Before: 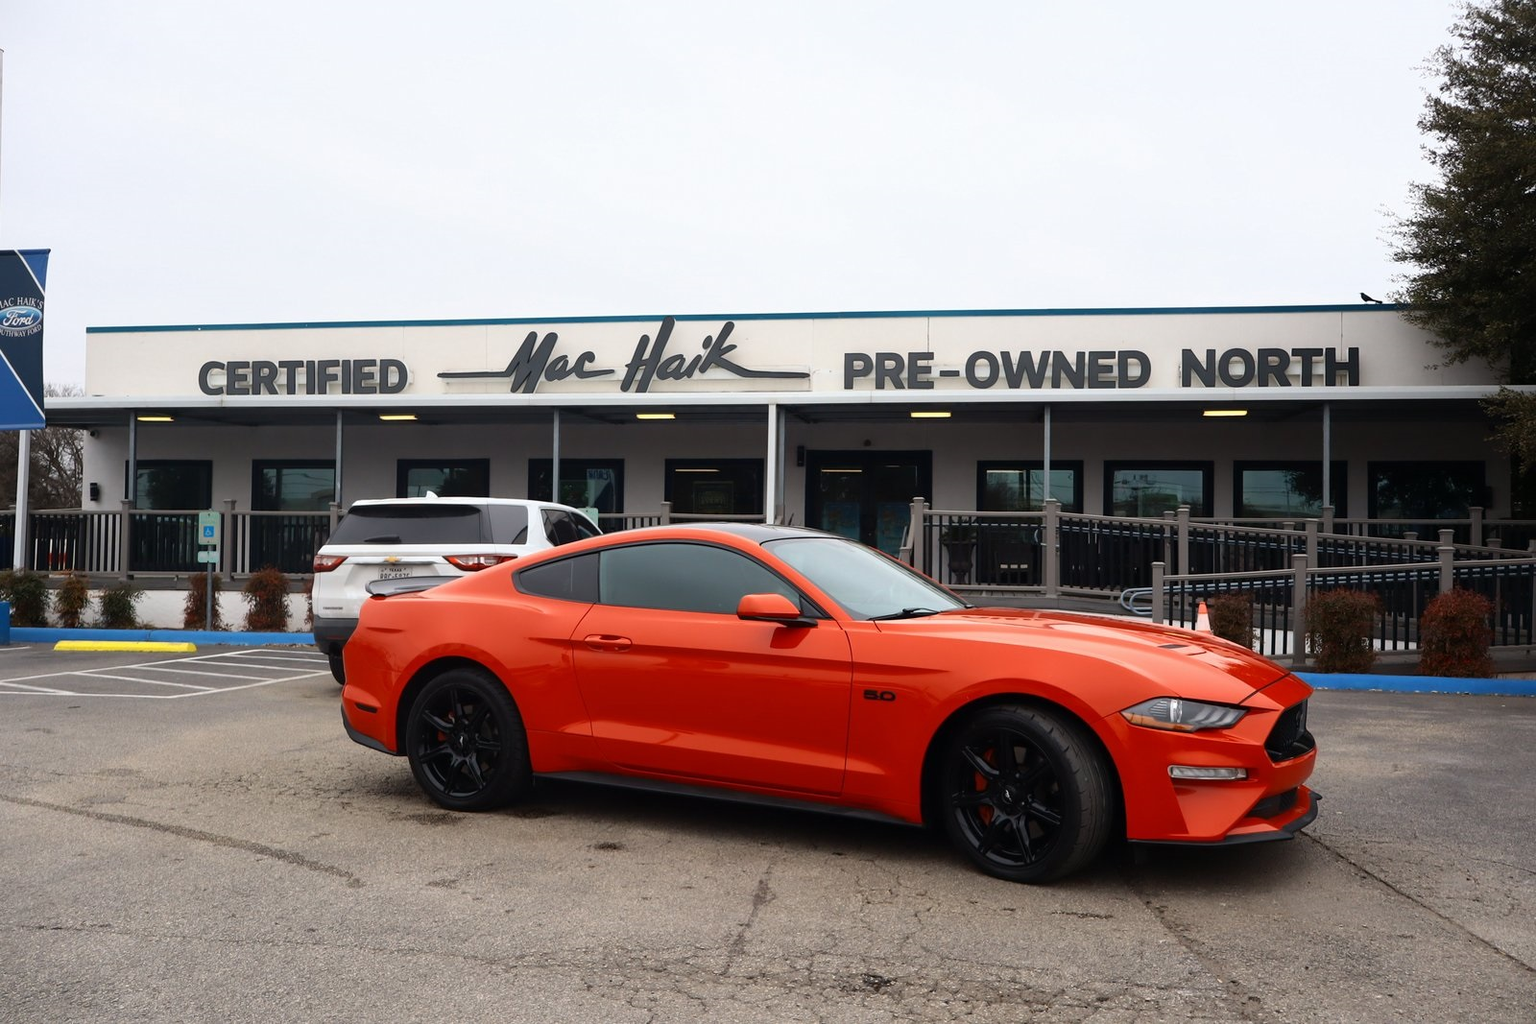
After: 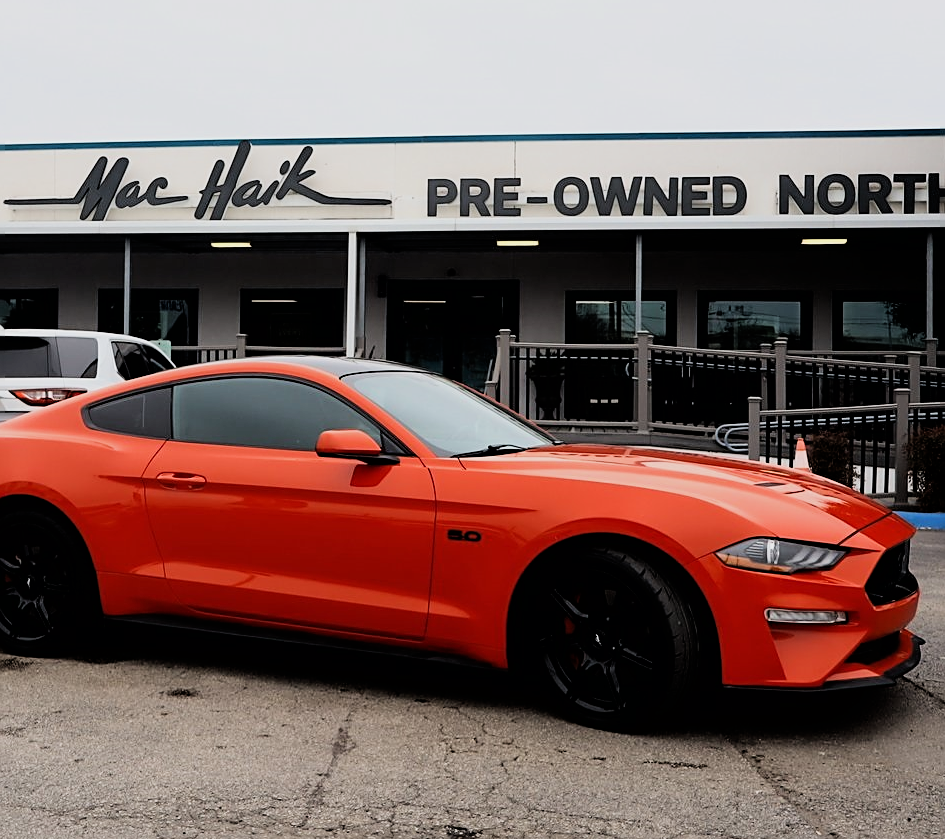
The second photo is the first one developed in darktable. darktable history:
sharpen: on, module defaults
crop and rotate: left 28.256%, top 17.734%, right 12.656%, bottom 3.573%
filmic rgb: black relative exposure -5 EV, hardness 2.88, contrast 1.3, highlights saturation mix -10%
